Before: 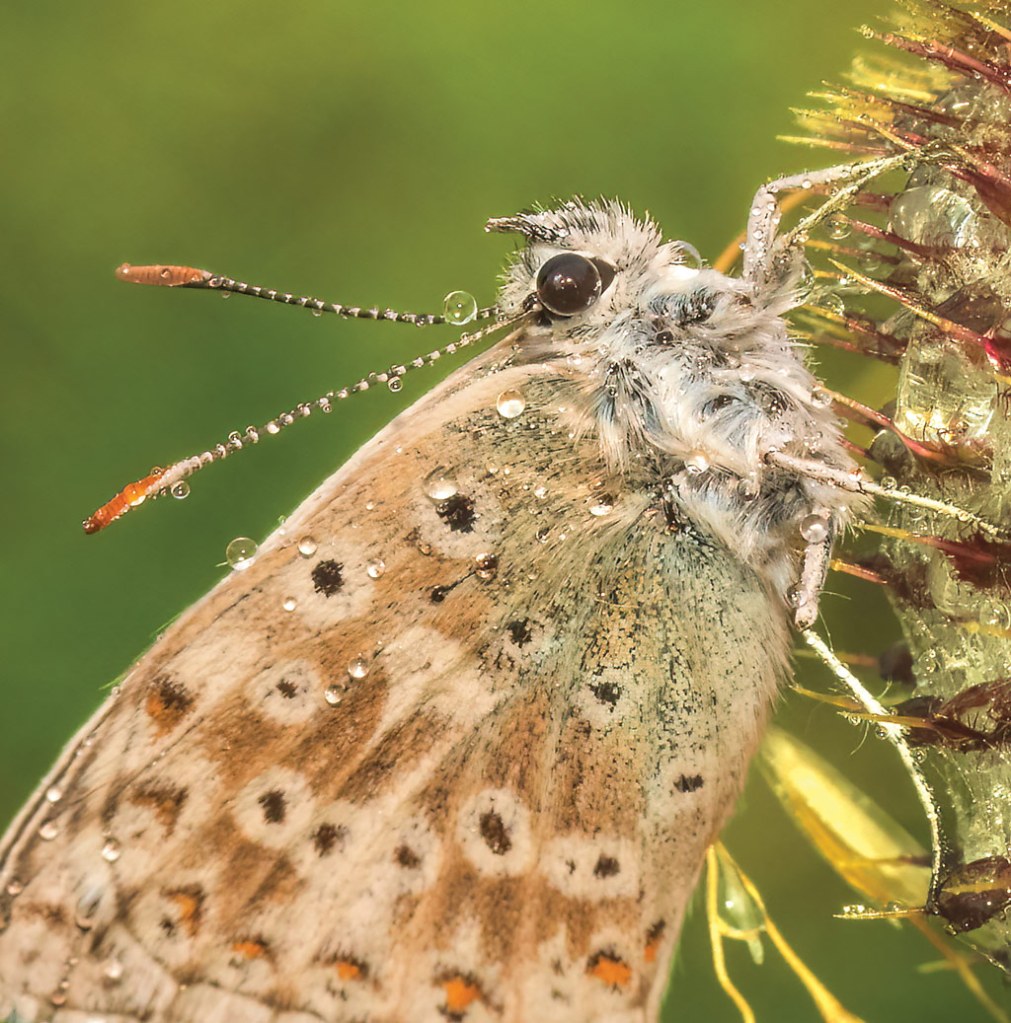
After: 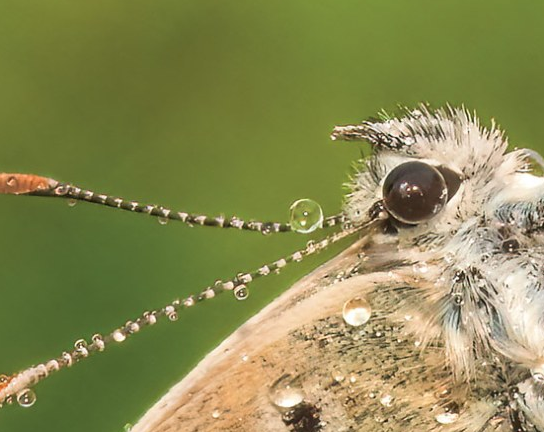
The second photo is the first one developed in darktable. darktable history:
white balance: emerald 1
crop: left 15.306%, top 9.065%, right 30.789%, bottom 48.638%
